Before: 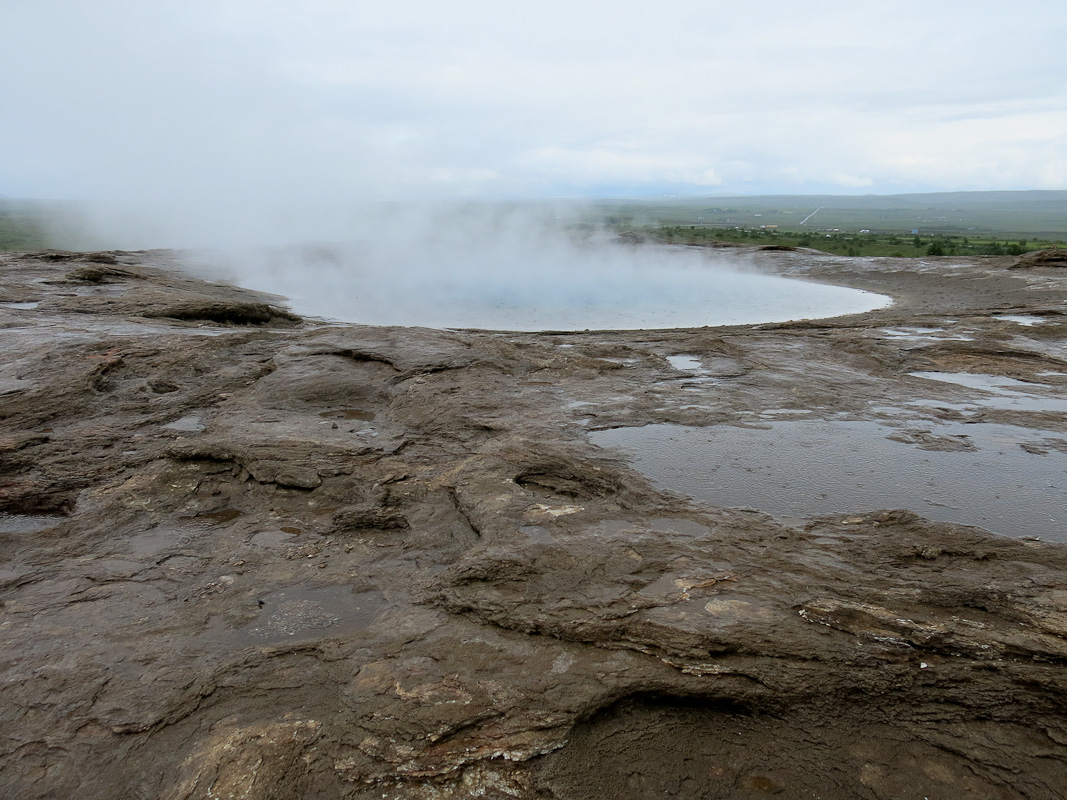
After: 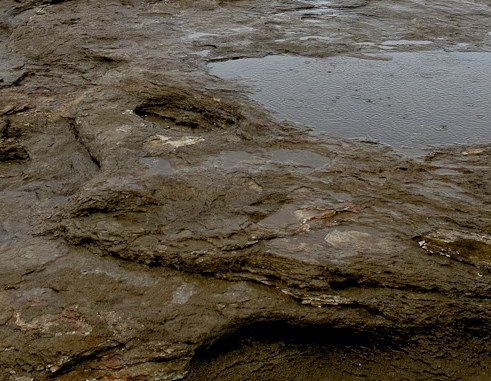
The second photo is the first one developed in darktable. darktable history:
crop: left 35.705%, top 46.209%, right 18.204%, bottom 6.119%
color balance rgb: global offset › luminance -0.899%, perceptual saturation grading › global saturation 20%, perceptual saturation grading › highlights -50.154%, perceptual saturation grading › shadows 31.191%, global vibrance 14.857%
